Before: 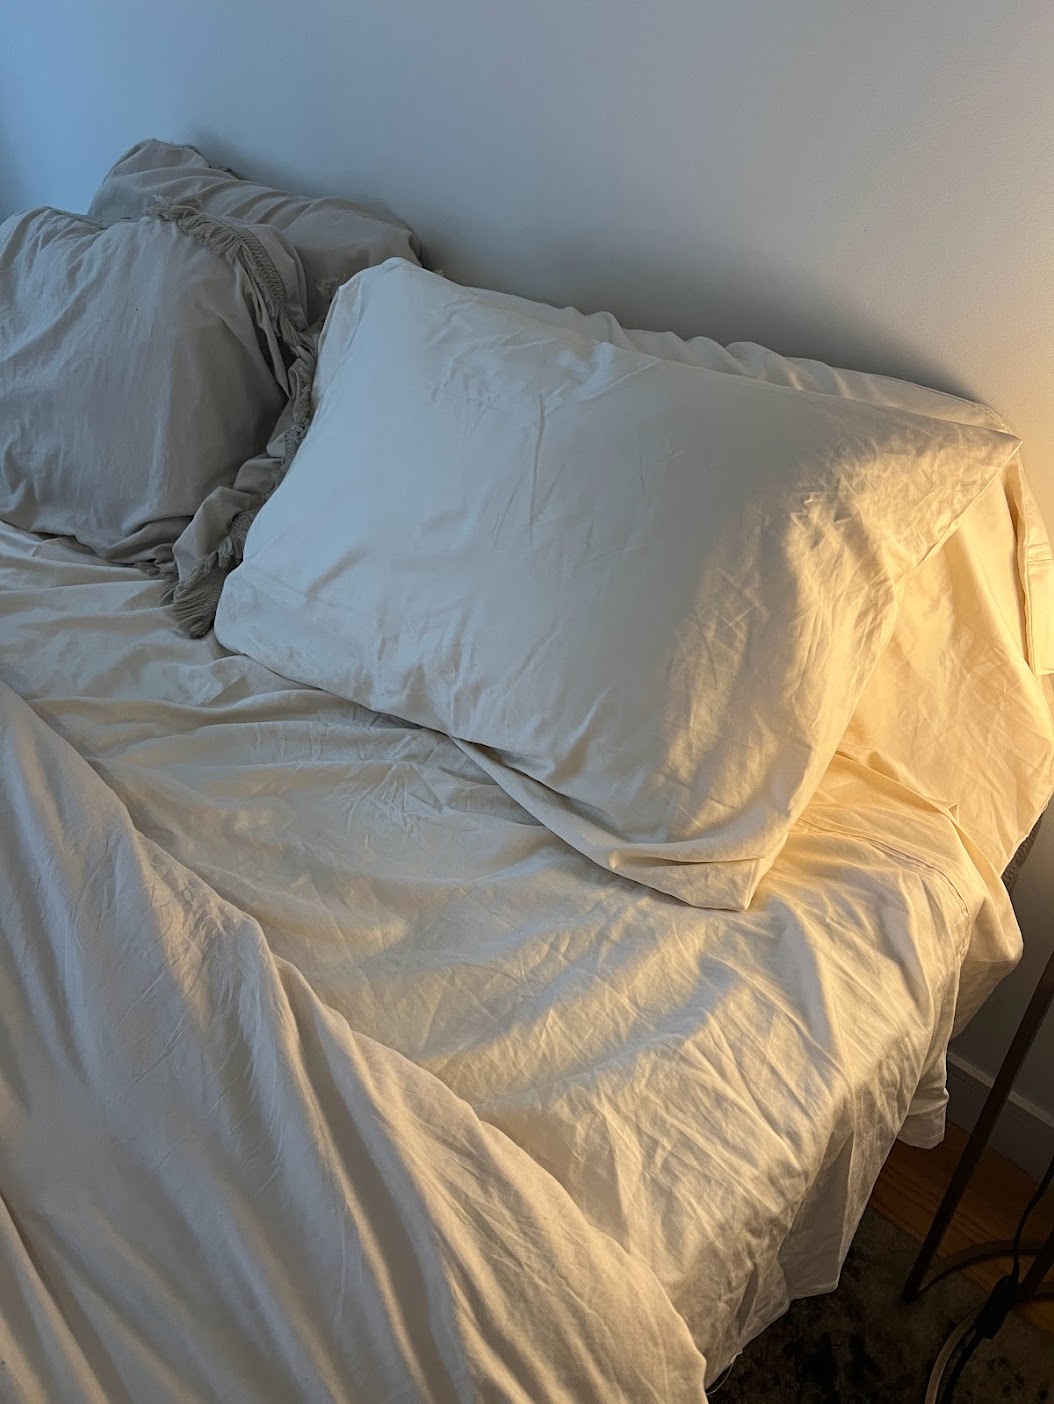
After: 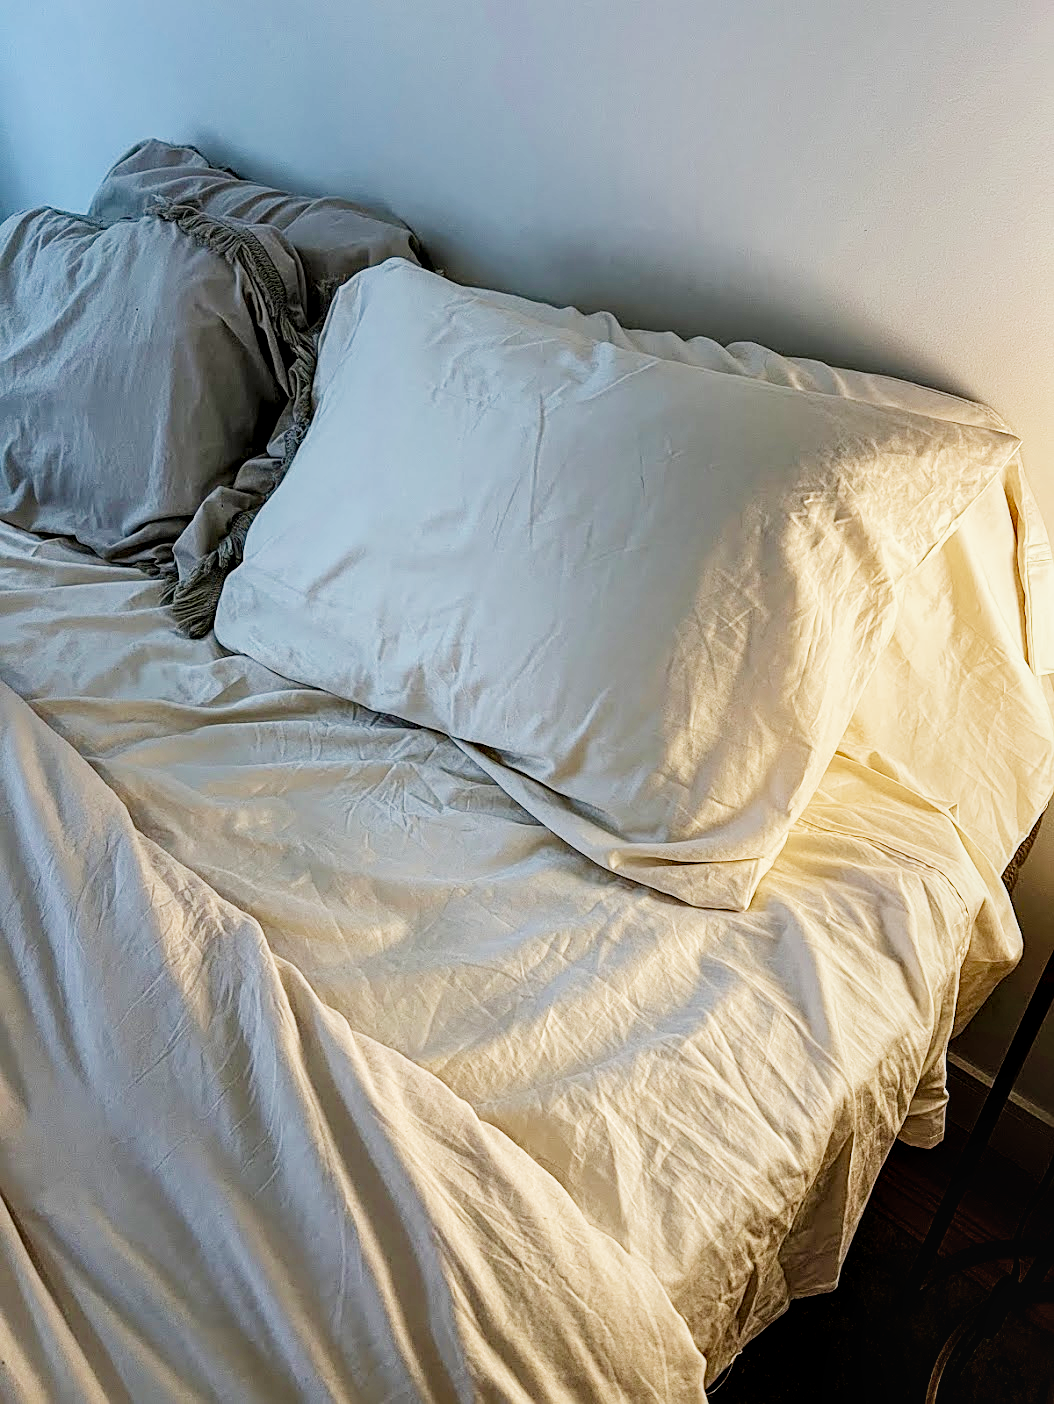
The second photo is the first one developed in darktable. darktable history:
velvia: strength 21.76%
exposure: black level correction 0.001, exposure 1 EV, compensate highlight preservation false
filmic rgb: middle gray luminance 29%, black relative exposure -10.3 EV, white relative exposure 5.5 EV, threshold 6 EV, target black luminance 0%, hardness 3.95, latitude 2.04%, contrast 1.132, highlights saturation mix 5%, shadows ↔ highlights balance 15.11%, preserve chrominance no, color science v3 (2019), use custom middle-gray values true, iterations of high-quality reconstruction 0, enable highlight reconstruction true
sharpen: on, module defaults
local contrast: detail 140%
color balance rgb: shadows lift › luminance -20%, power › hue 72.24°, highlights gain › luminance 15%, global offset › hue 171.6°, perceptual saturation grading › global saturation 14.09%, perceptual saturation grading › highlights -25%, perceptual saturation grading › shadows 25%, global vibrance 25%, contrast 10%
